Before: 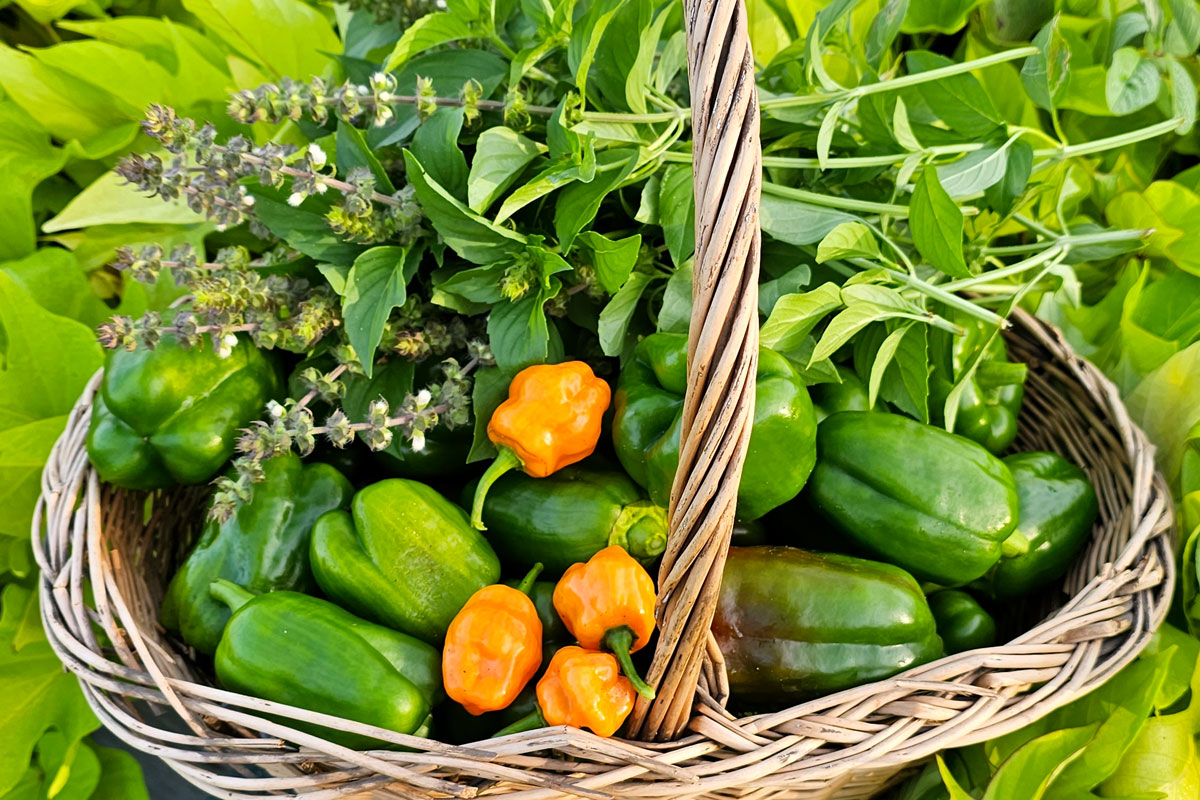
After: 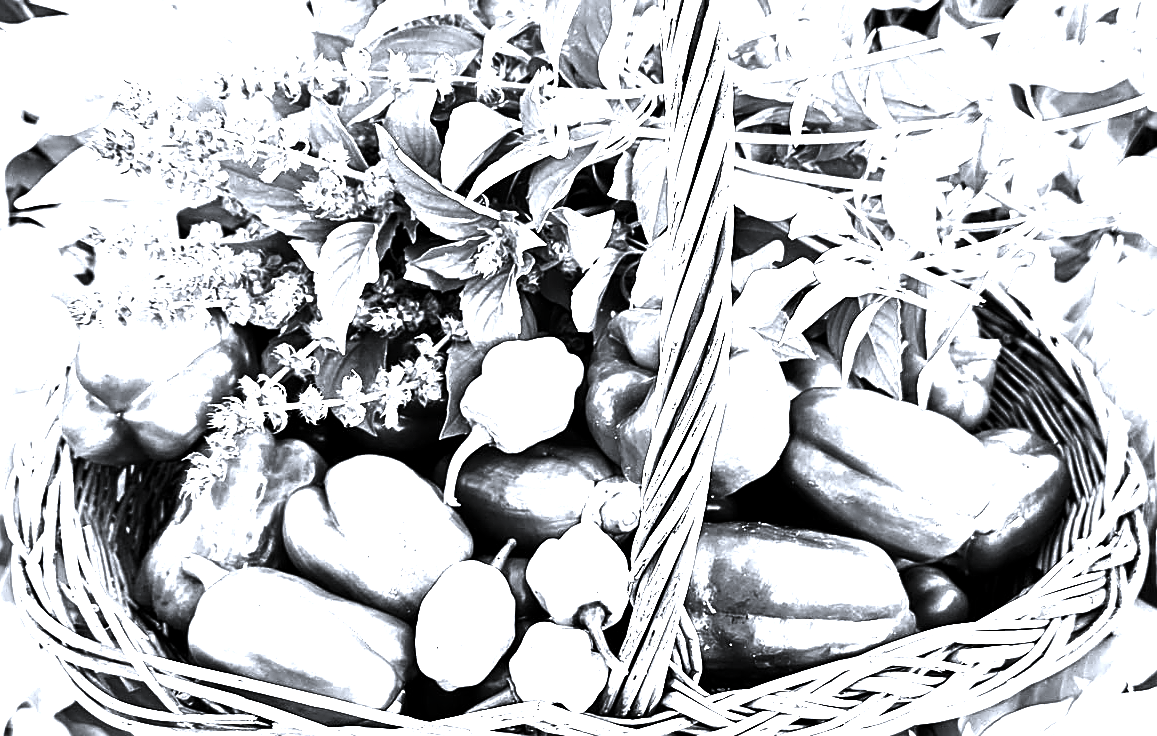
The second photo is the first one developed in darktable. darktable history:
sharpen: on, module defaults
tone equalizer: on, module defaults
contrast brightness saturation: contrast -0.029, brightness -0.583, saturation -0.999
color correction: highlights a* -0.768, highlights b* -9.21
contrast equalizer: y [[0.5 ×4, 0.524, 0.59], [0.5 ×6], [0.5 ×6], [0, 0, 0, 0.01, 0.045, 0.012], [0, 0, 0, 0.044, 0.195, 0.131]]
crop: left 2.3%, top 3.028%, right 1.22%, bottom 4.952%
exposure: black level correction 0.001, exposure 2.576 EV, compensate highlight preservation false
